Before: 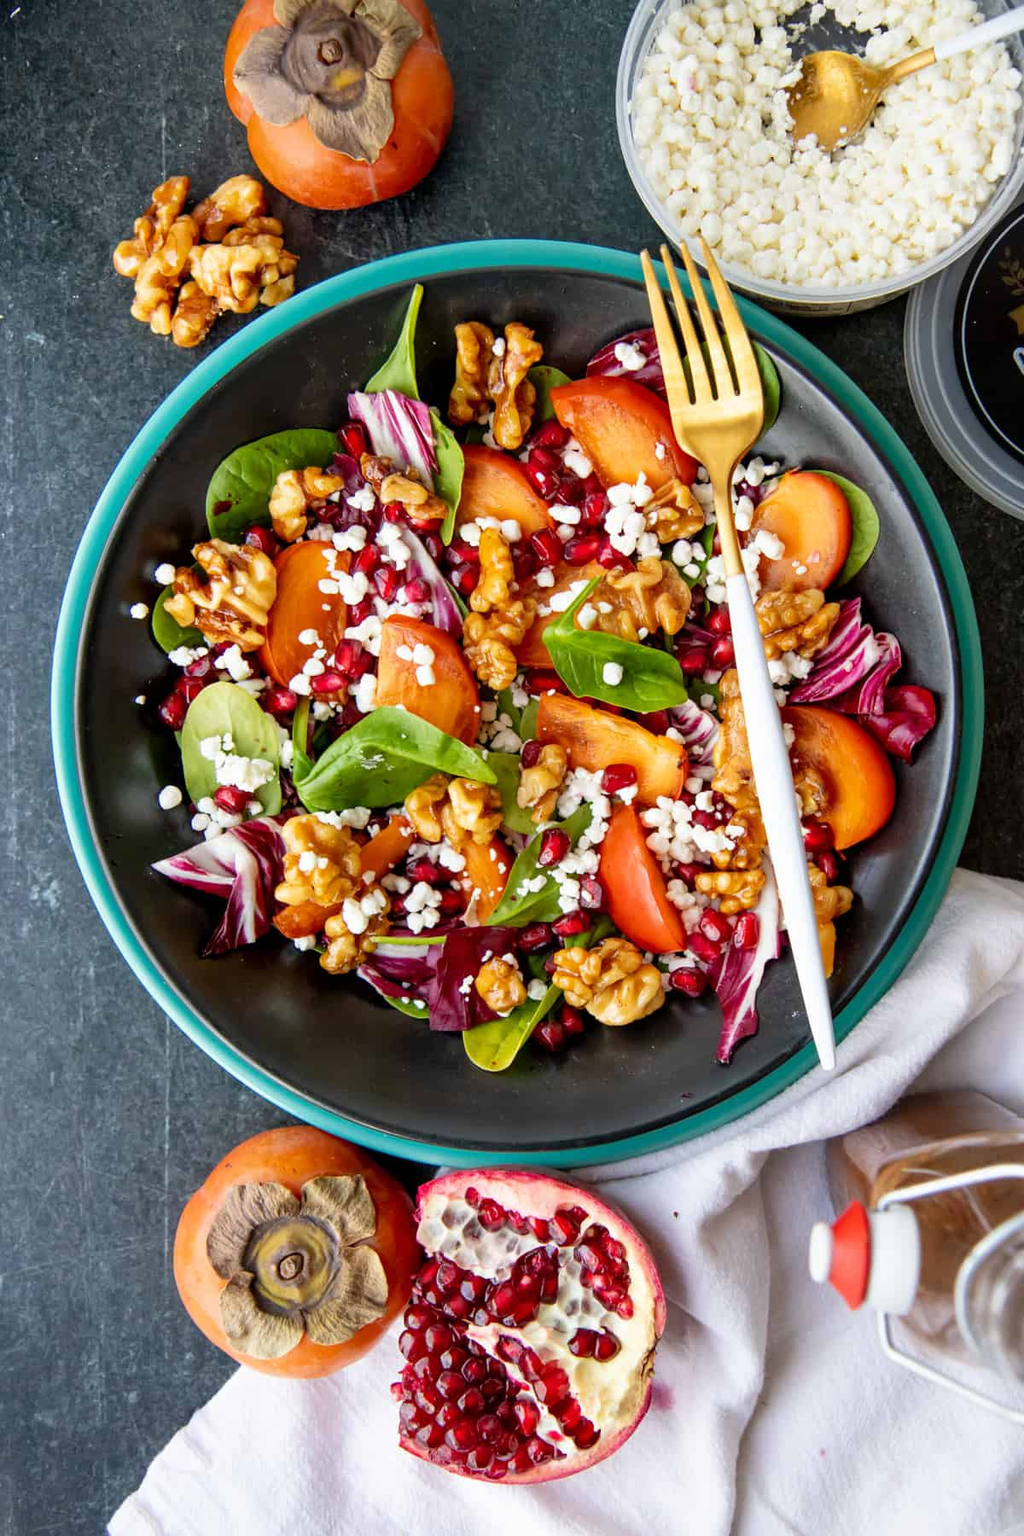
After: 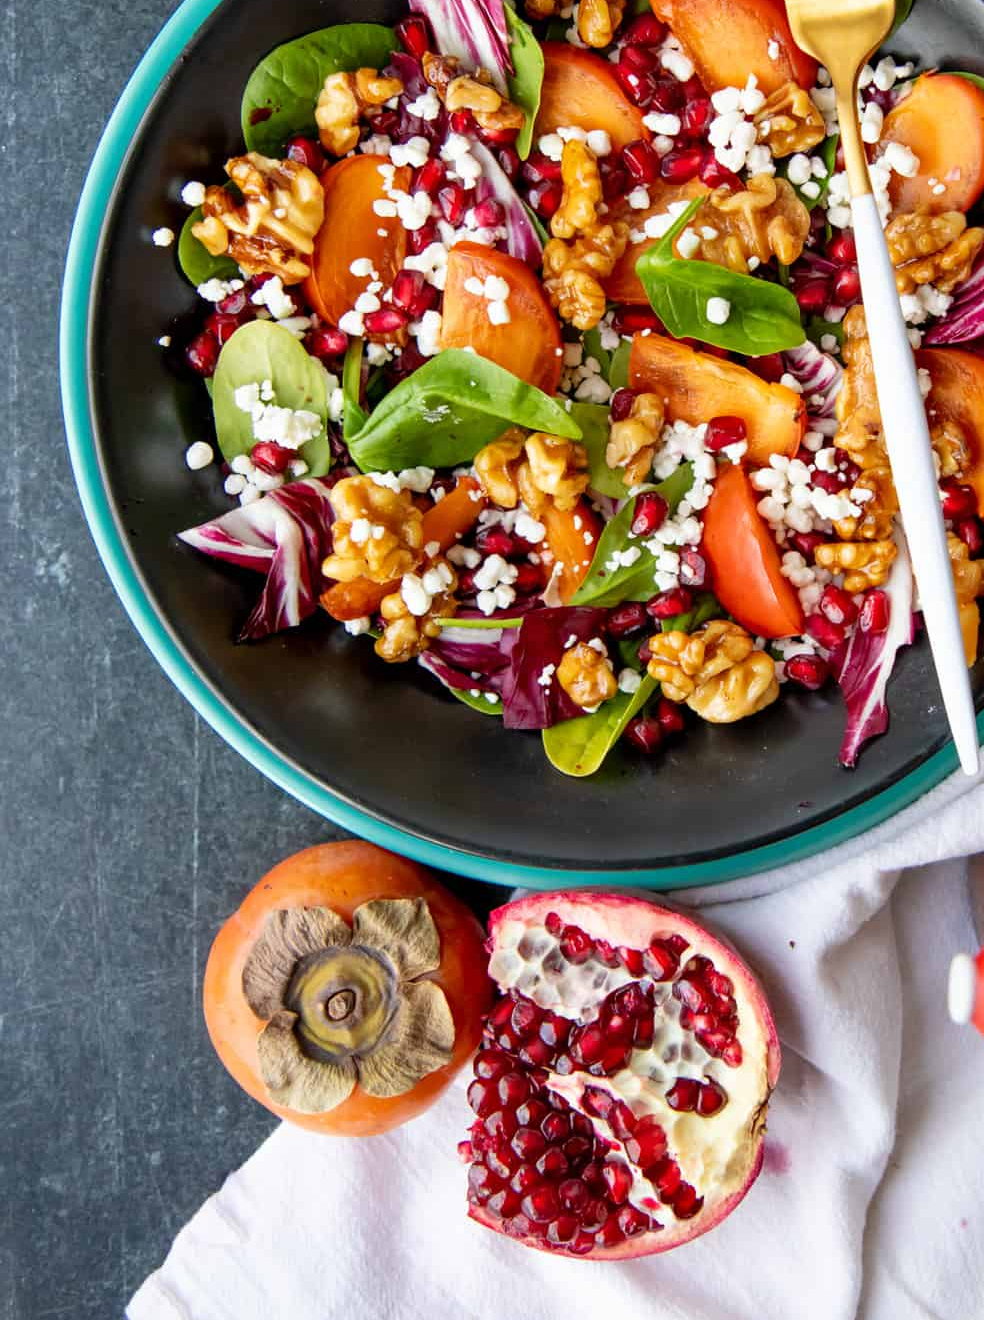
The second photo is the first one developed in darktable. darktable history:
crop: top 26.628%, right 17.946%
